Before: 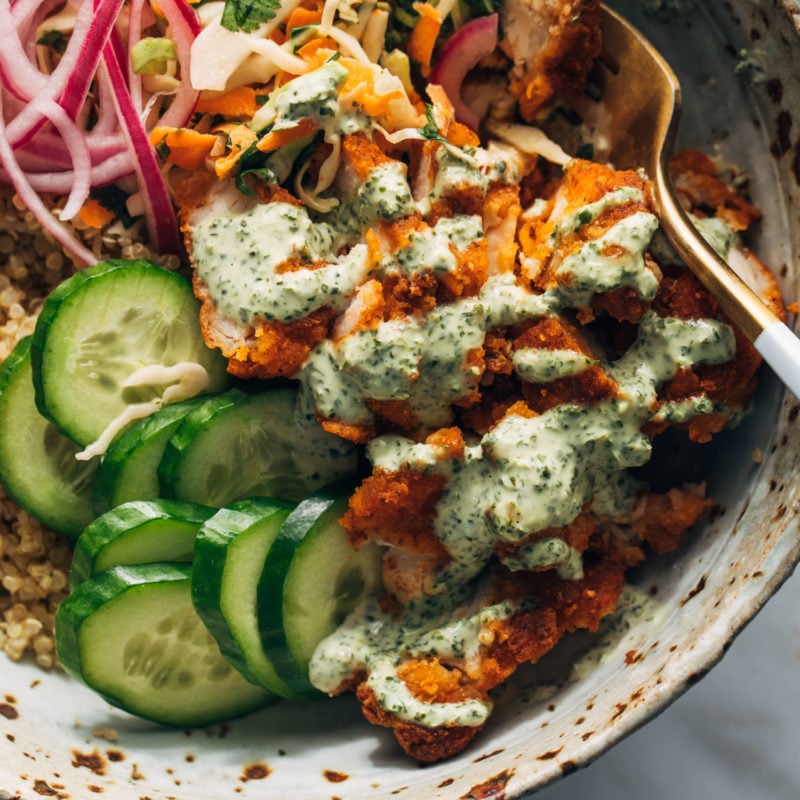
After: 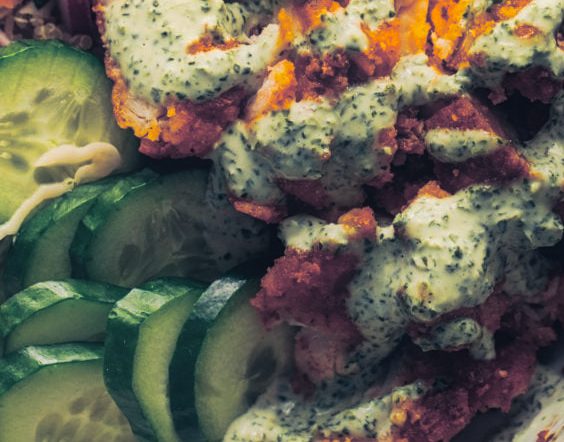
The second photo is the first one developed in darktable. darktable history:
contrast equalizer: y [[0.439, 0.44, 0.442, 0.457, 0.493, 0.498], [0.5 ×6], [0.5 ×6], [0 ×6], [0 ×6]]
color balance rgb: perceptual saturation grading › global saturation 20%, global vibrance 20%
color calibration: x 0.342, y 0.356, temperature 5122 K
split-toning: shadows › hue 230.4°
crop: left 11.123%, top 27.61%, right 18.3%, bottom 17.034%
